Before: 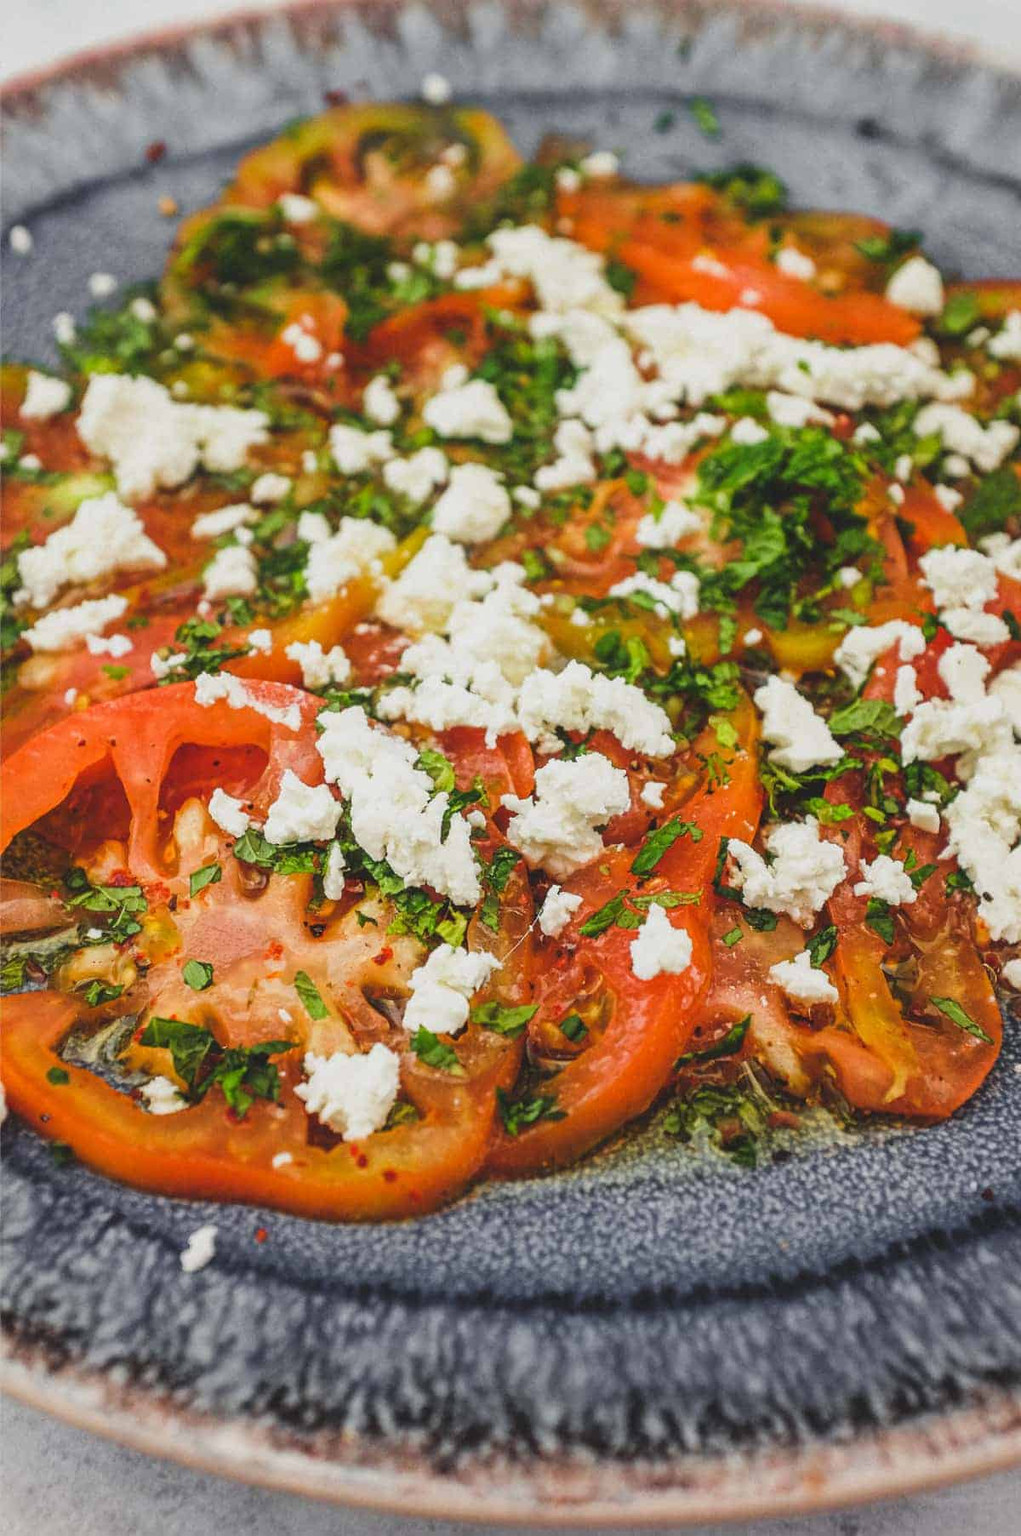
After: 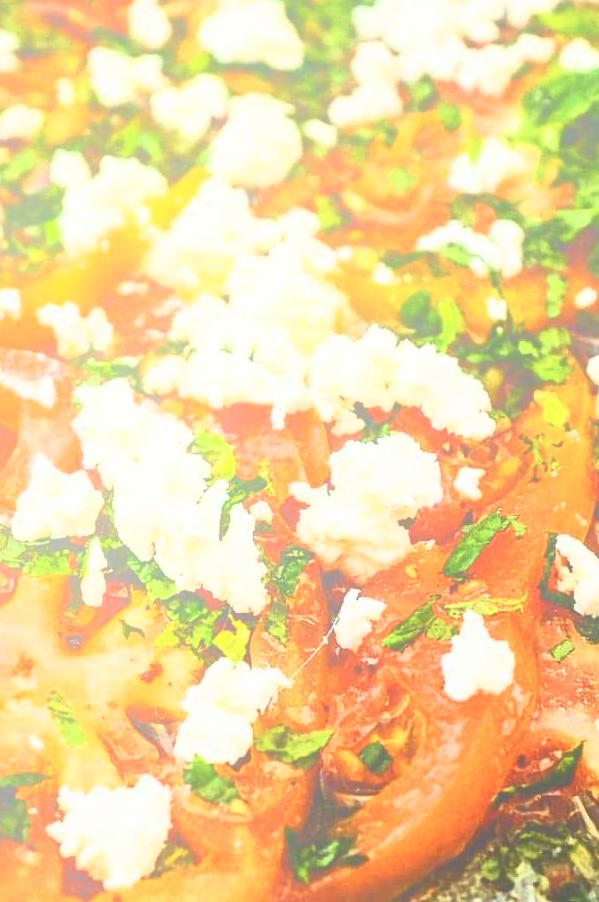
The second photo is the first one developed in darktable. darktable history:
contrast brightness saturation: contrast 0.62, brightness 0.34, saturation 0.14
crop: left 25%, top 25%, right 25%, bottom 25%
exposure: compensate highlight preservation false
bloom: size 40%
